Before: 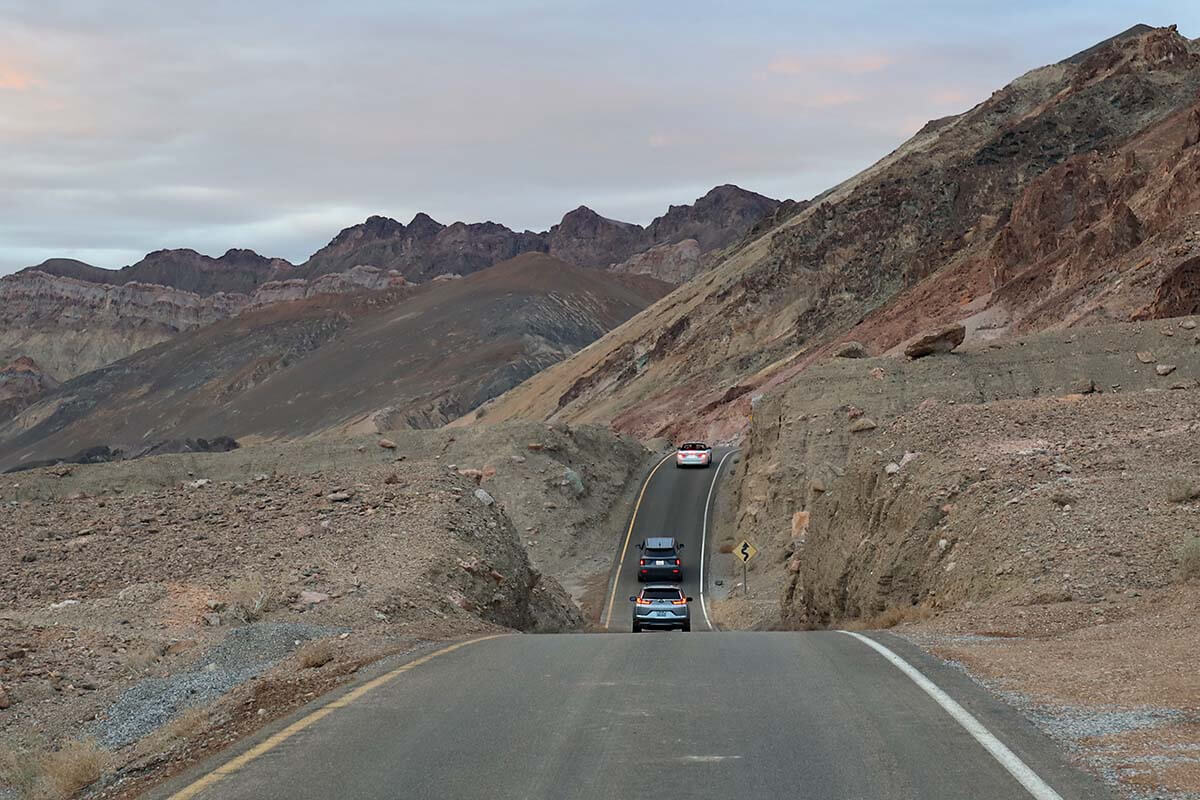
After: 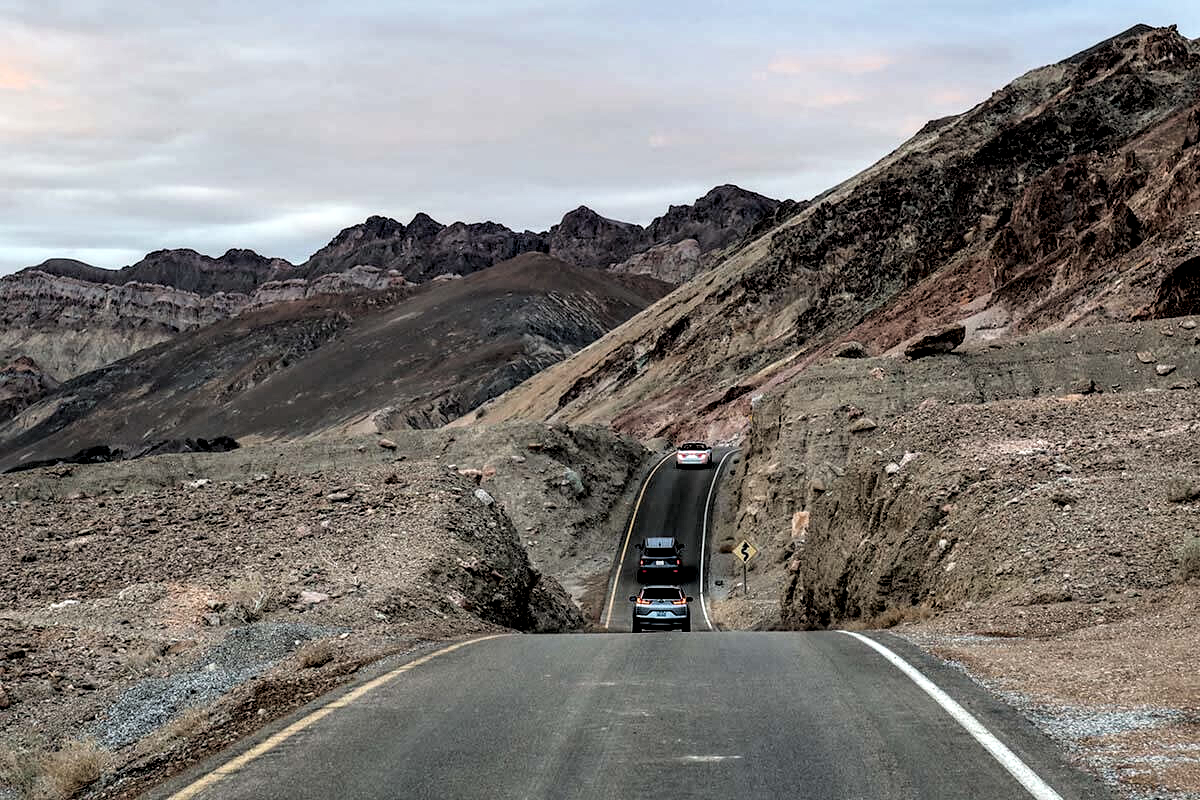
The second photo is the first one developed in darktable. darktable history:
local contrast: highlights 60%, shadows 63%, detail 160%
filmic rgb: black relative exposure -3.68 EV, white relative exposure 2.44 EV, hardness 3.29
